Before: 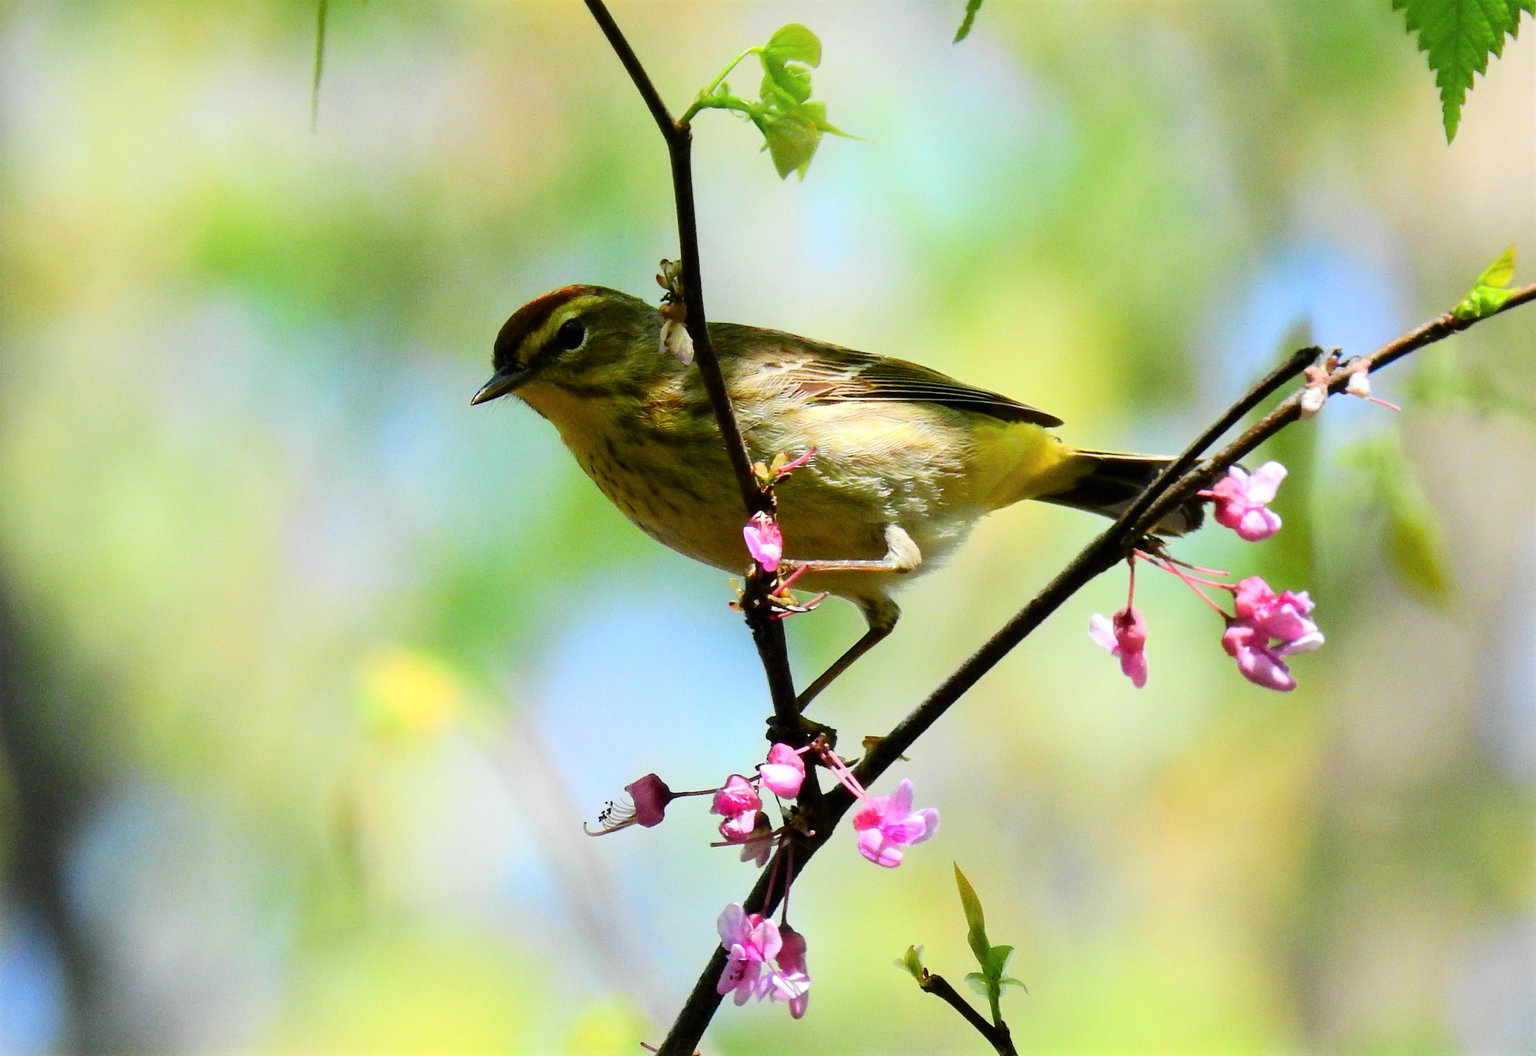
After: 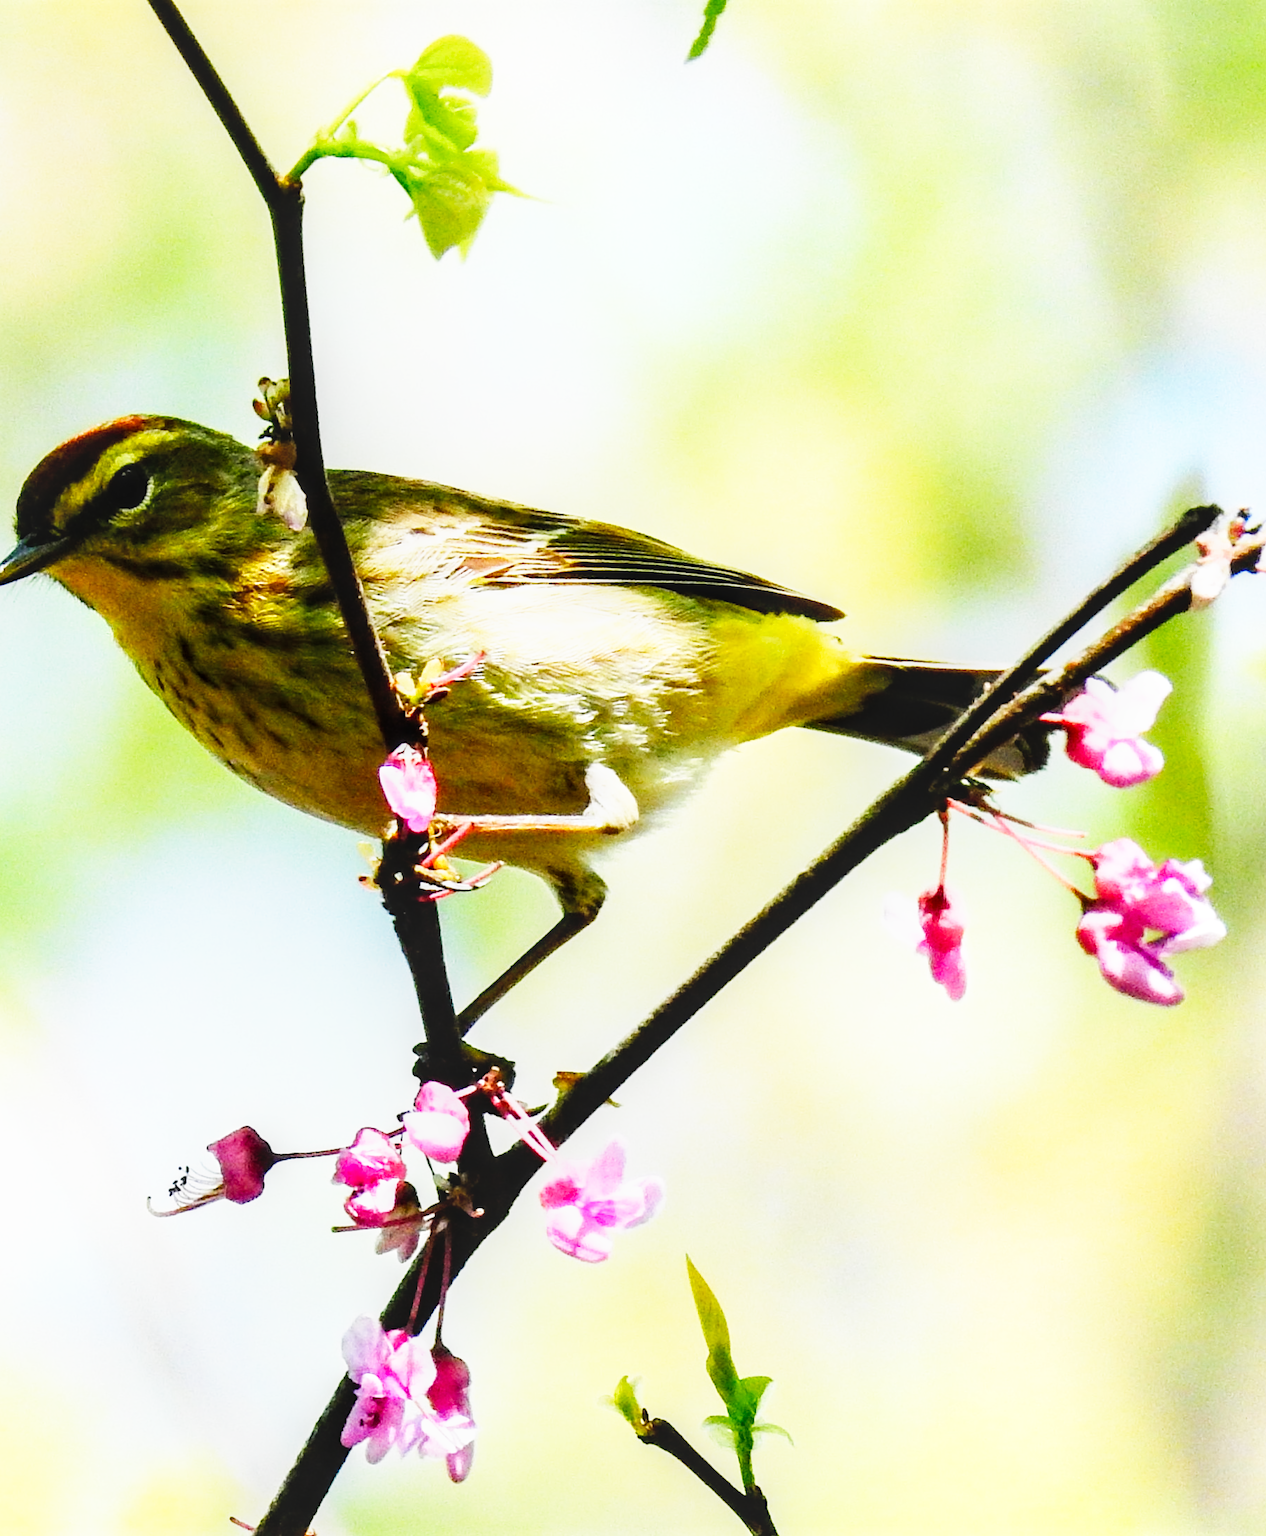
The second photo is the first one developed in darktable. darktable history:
local contrast: on, module defaults
crop: left 31.458%, top 0%, right 11.876%
base curve: curves: ch0 [(0, 0) (0.007, 0.004) (0.027, 0.03) (0.046, 0.07) (0.207, 0.54) (0.442, 0.872) (0.673, 0.972) (1, 1)], preserve colors none
